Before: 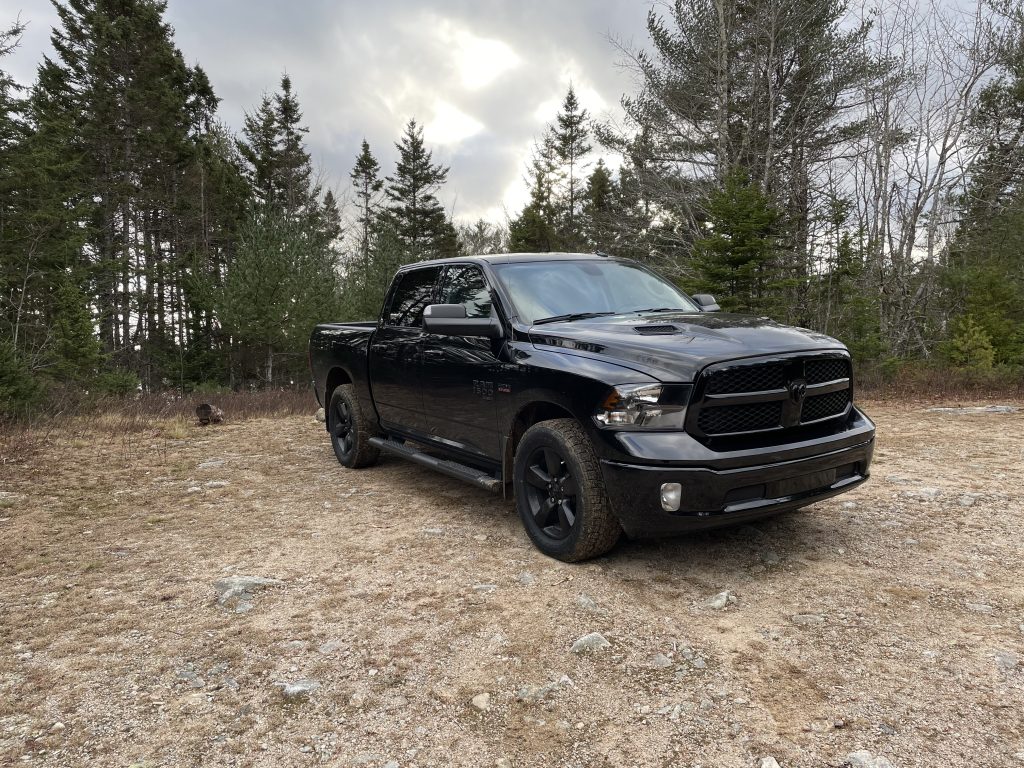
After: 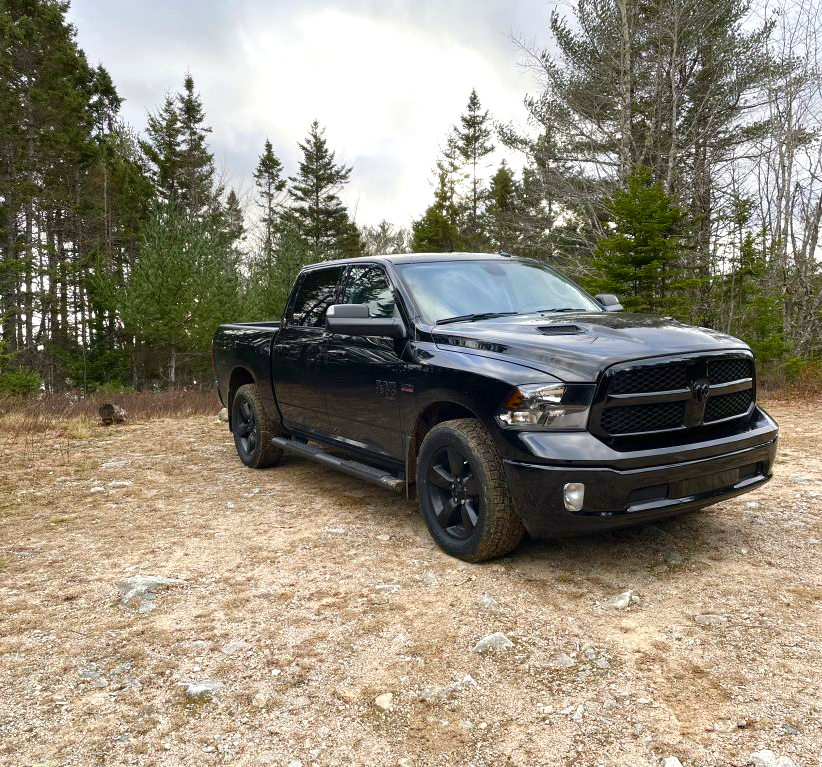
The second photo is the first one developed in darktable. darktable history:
crop and rotate: left 9.567%, right 10.12%
exposure: black level correction 0, exposure 0.499 EV, compensate highlight preservation false
color balance rgb: shadows lift › chroma 0.966%, shadows lift › hue 114.43°, perceptual saturation grading › global saturation 35.018%, perceptual saturation grading › highlights -25.676%, perceptual saturation grading › shadows 50.24%, global vibrance 0.444%
